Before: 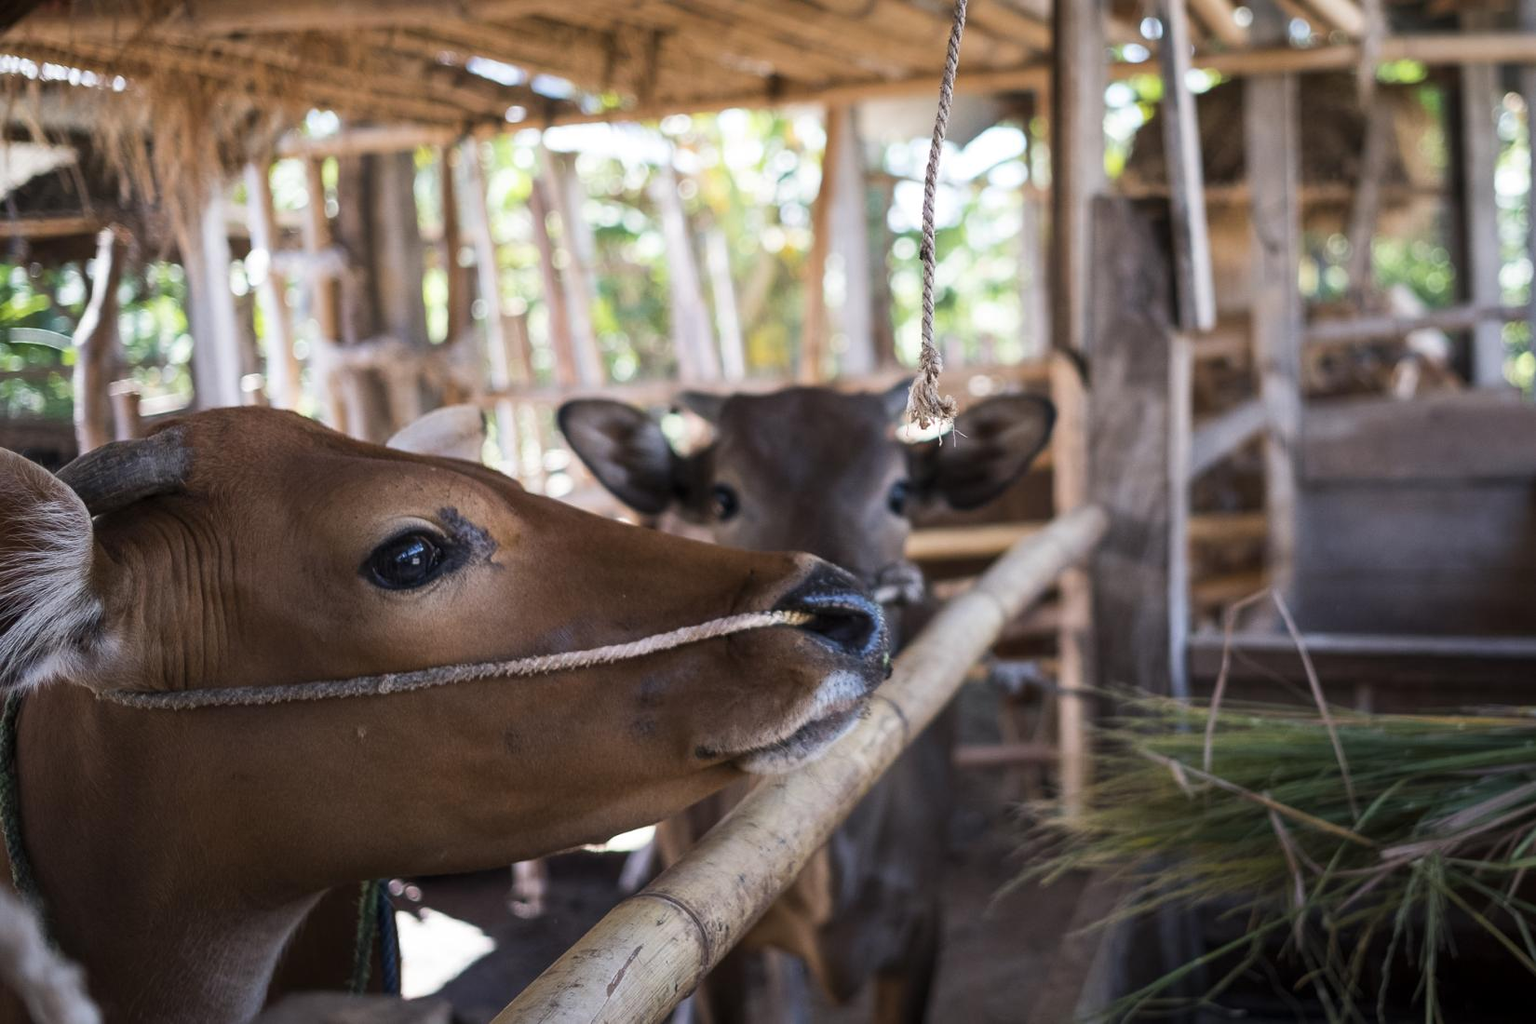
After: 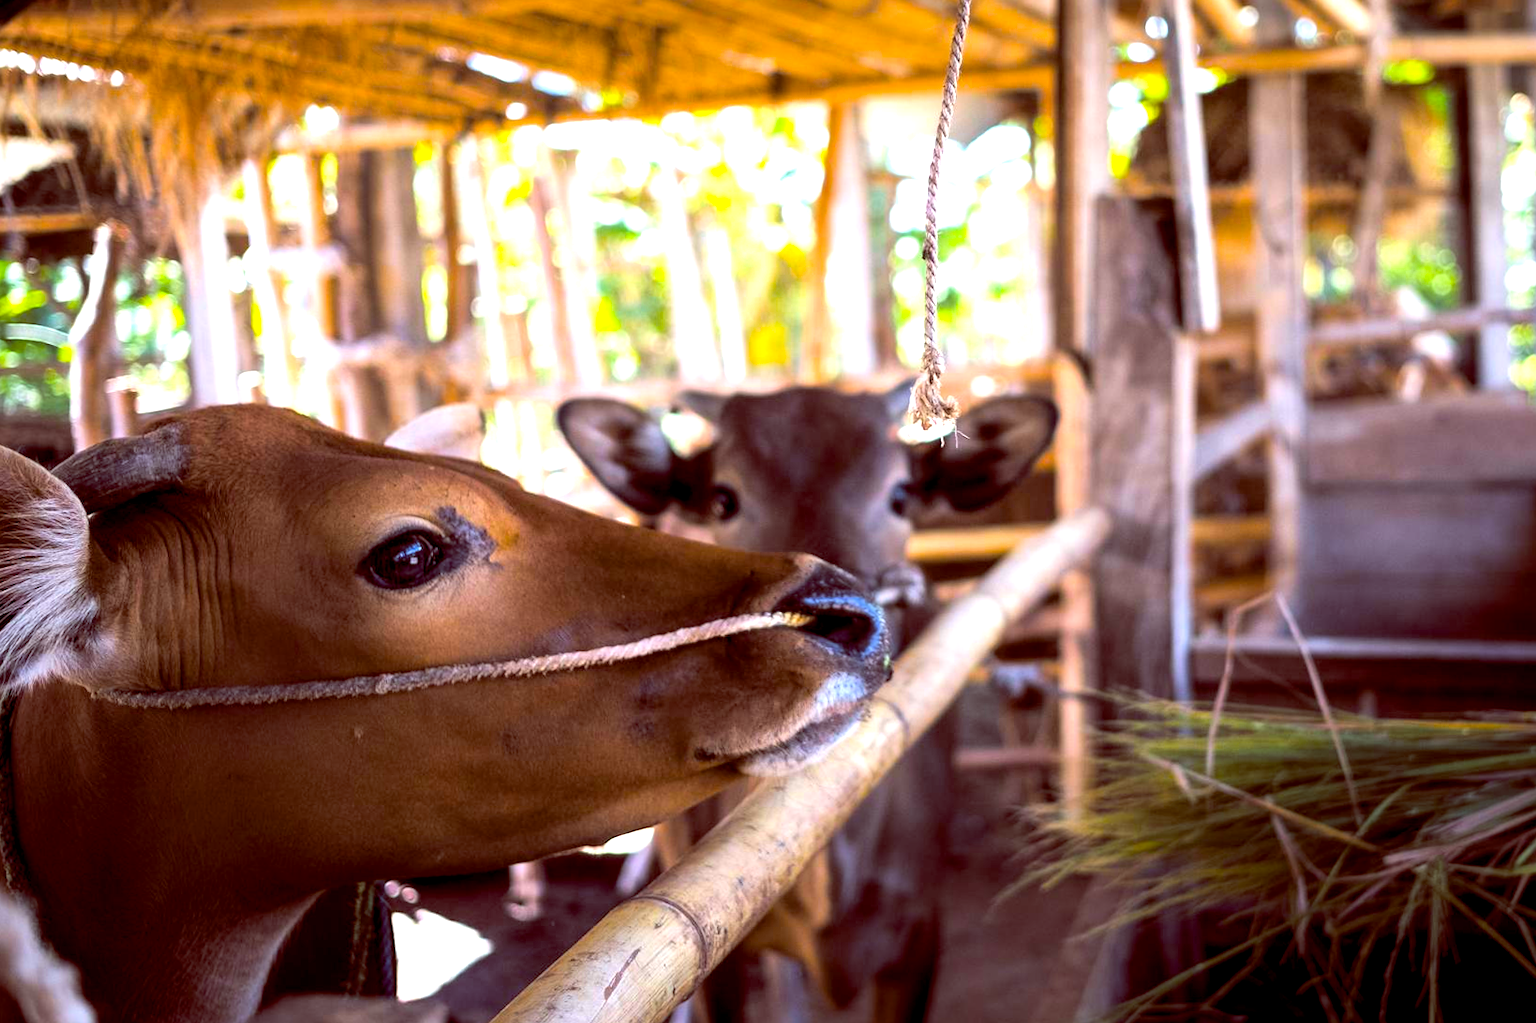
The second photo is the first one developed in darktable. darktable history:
color balance rgb: global offset › luminance -0.224%, global offset › chroma 0.27%, perceptual saturation grading › global saturation 61.316%, perceptual saturation grading › highlights 20.427%, perceptual saturation grading › shadows -49.399%, perceptual brilliance grading › global brilliance 1.929%, perceptual brilliance grading › highlights -3.506%, global vibrance 20%
tone equalizer: -8 EV -1.06 EV, -7 EV -0.979 EV, -6 EV -0.835 EV, -5 EV -0.598 EV, -3 EV 0.576 EV, -2 EV 0.895 EV, -1 EV 0.998 EV, +0 EV 1.07 EV
crop and rotate: angle -0.25°
